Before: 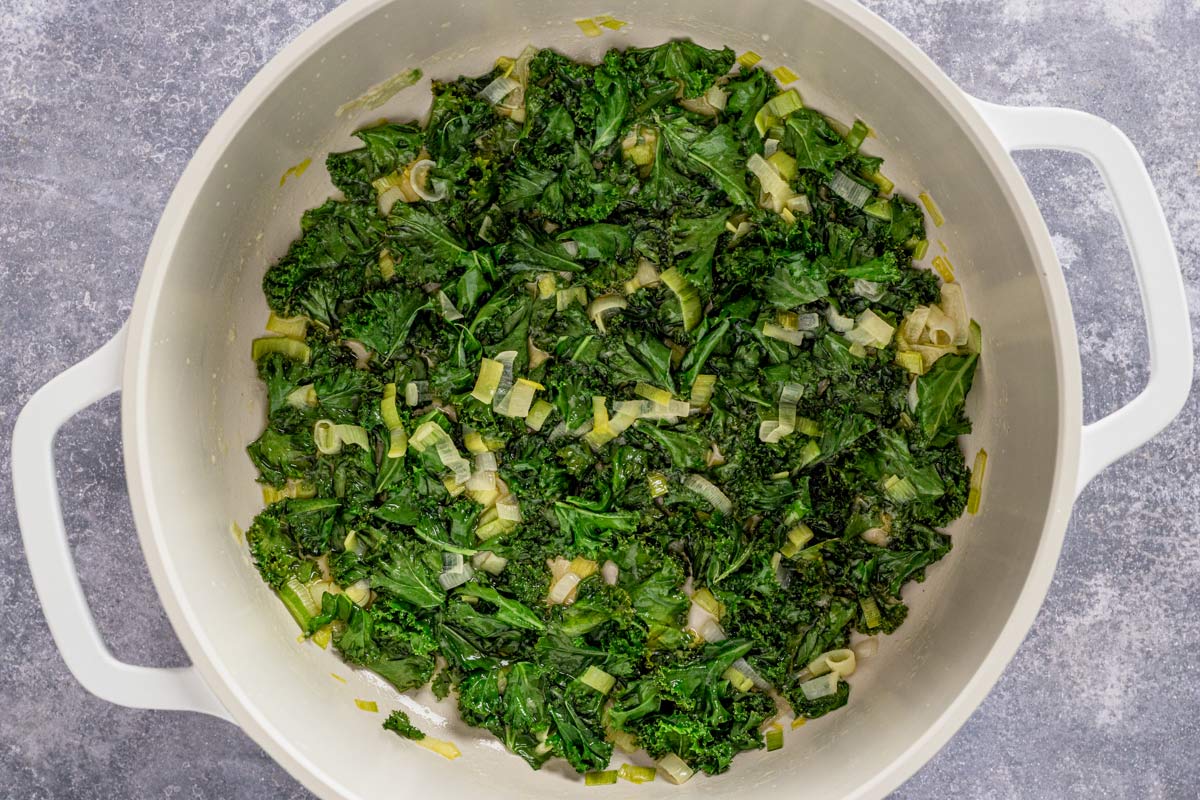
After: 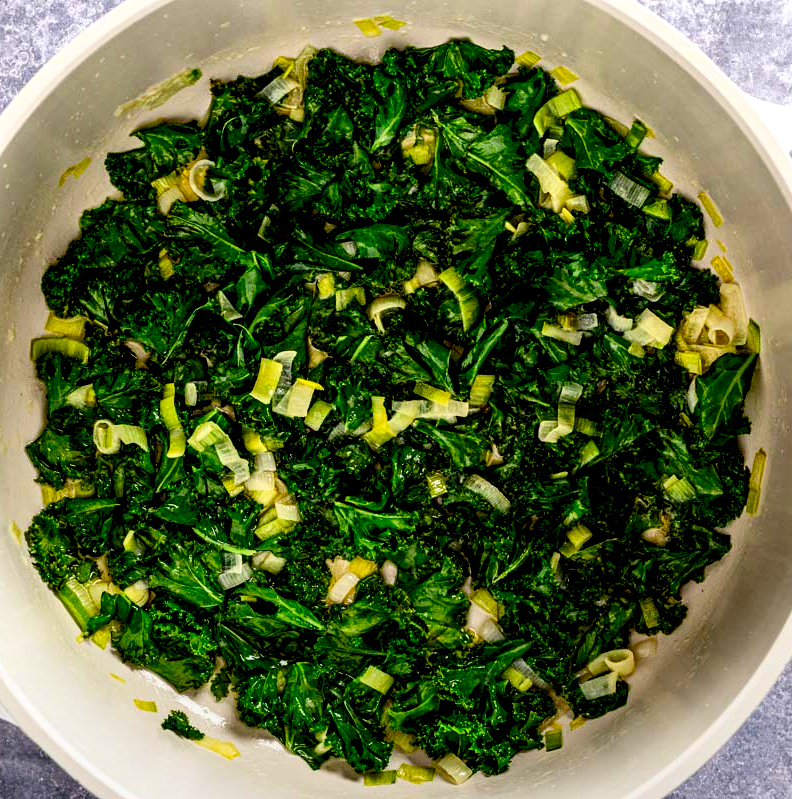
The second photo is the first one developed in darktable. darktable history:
crop and rotate: left 18.442%, right 15.508%
contrast brightness saturation: contrast 0.19, brightness -0.11, saturation 0.21
graduated density: rotation -180°, offset 24.95
exposure: black level correction 0.04, exposure 0.5 EV, compensate highlight preservation false
